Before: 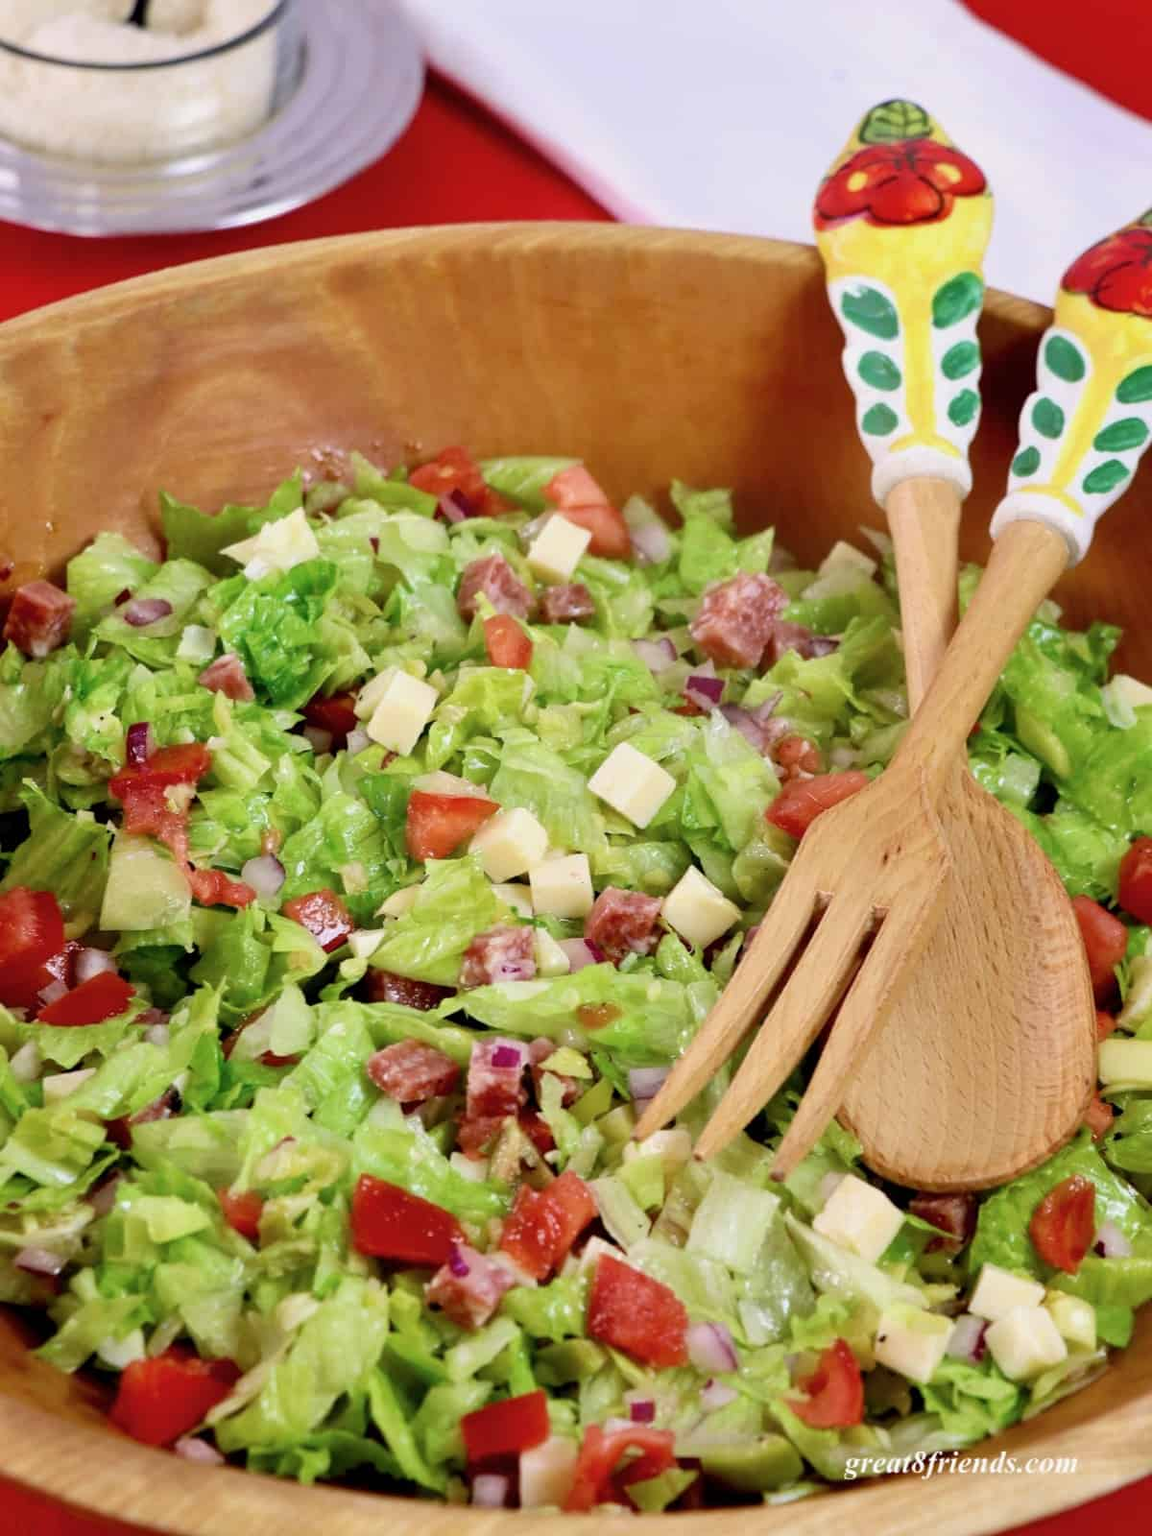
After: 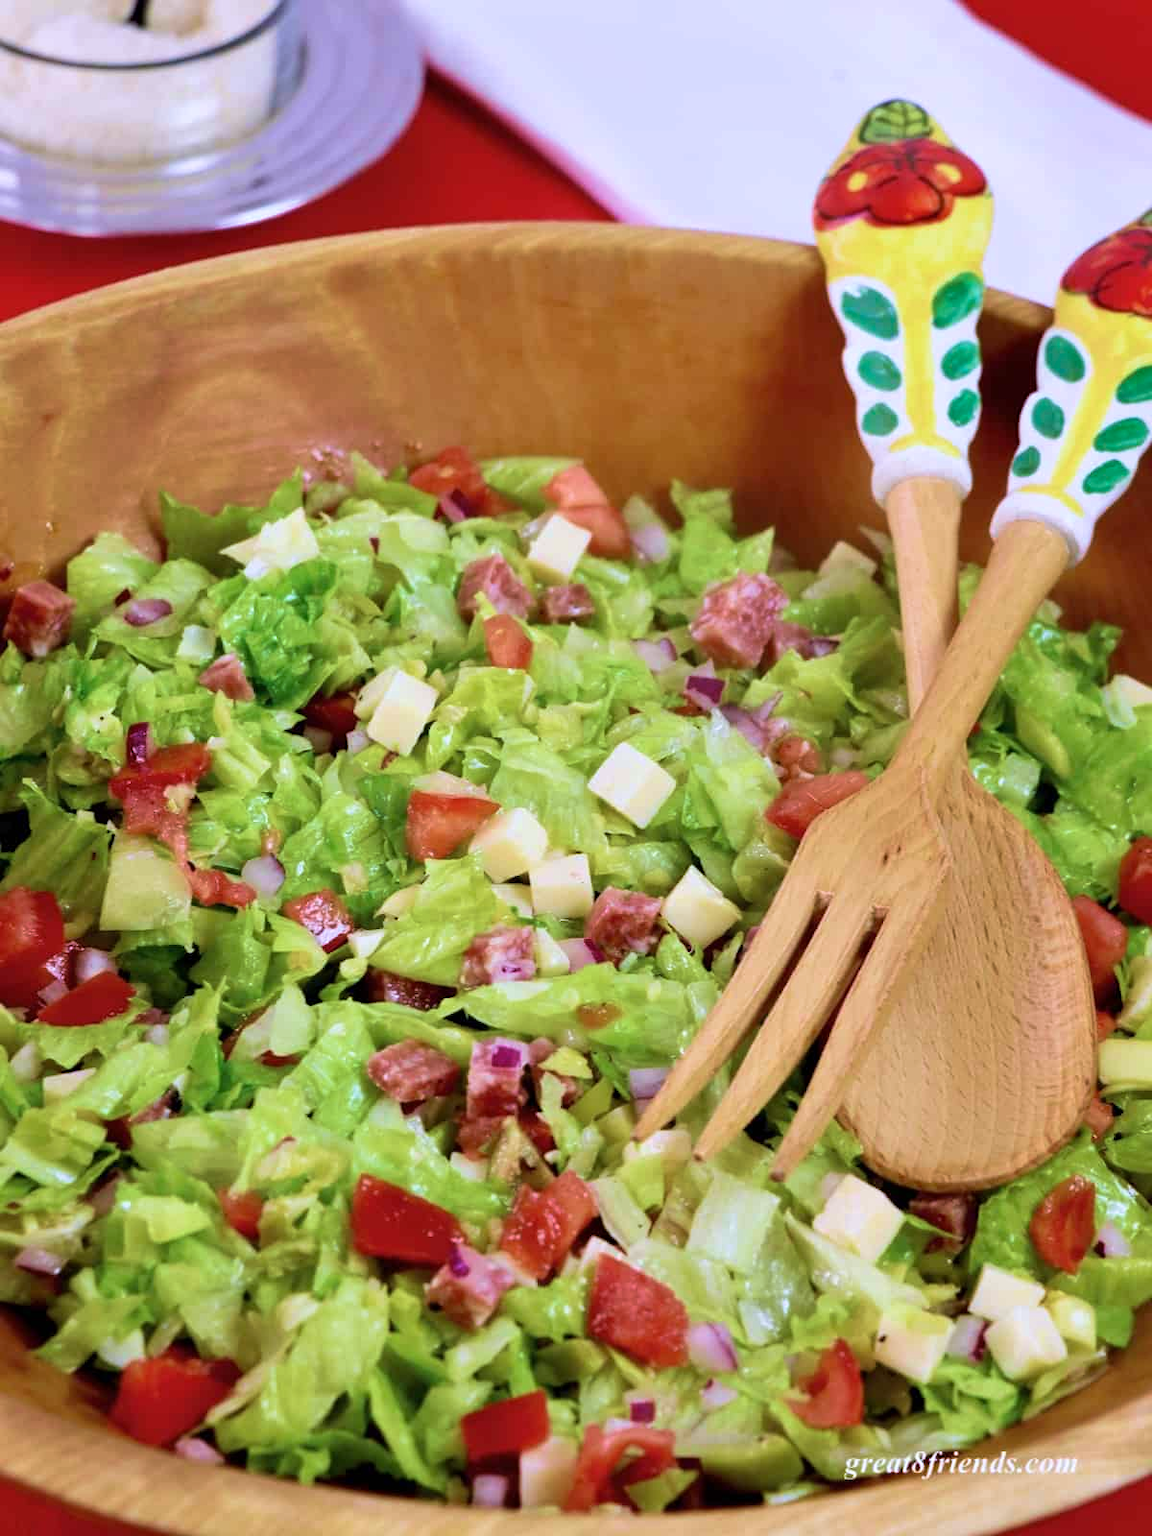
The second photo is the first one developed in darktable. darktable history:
velvia: strength 45%
white balance: red 0.967, blue 1.119, emerald 0.756
